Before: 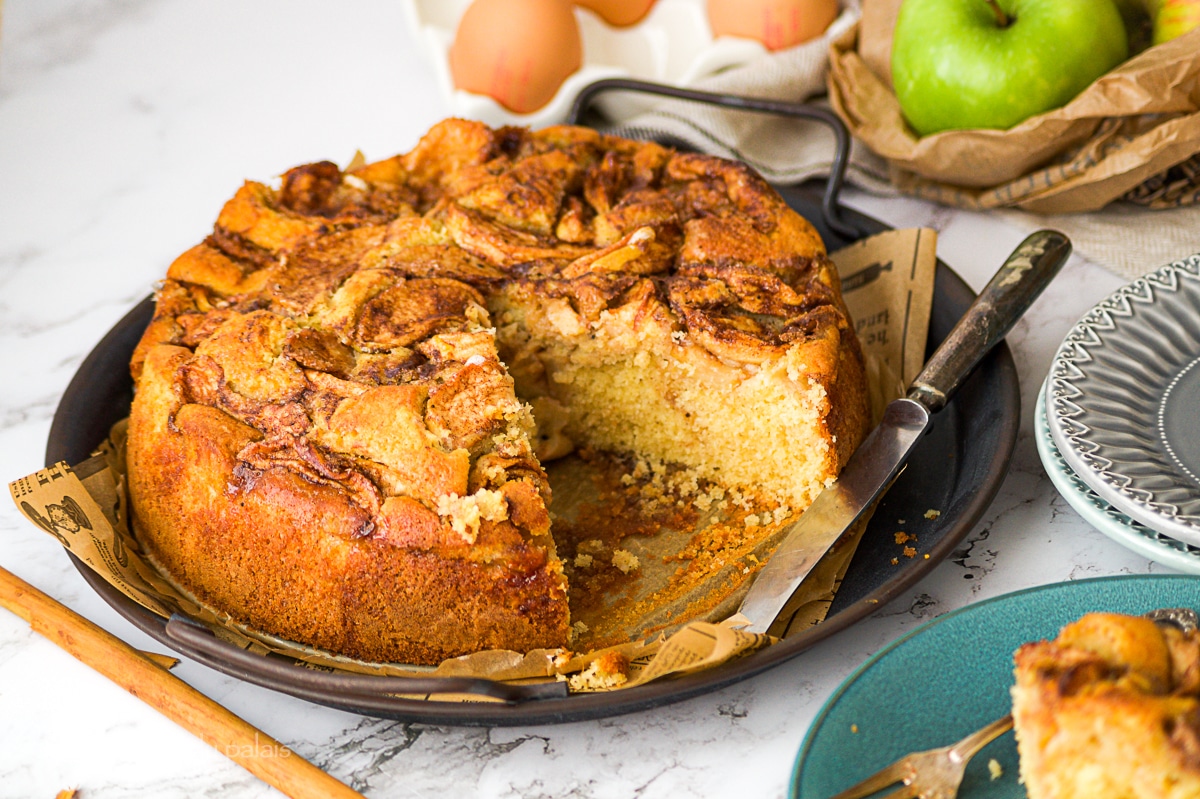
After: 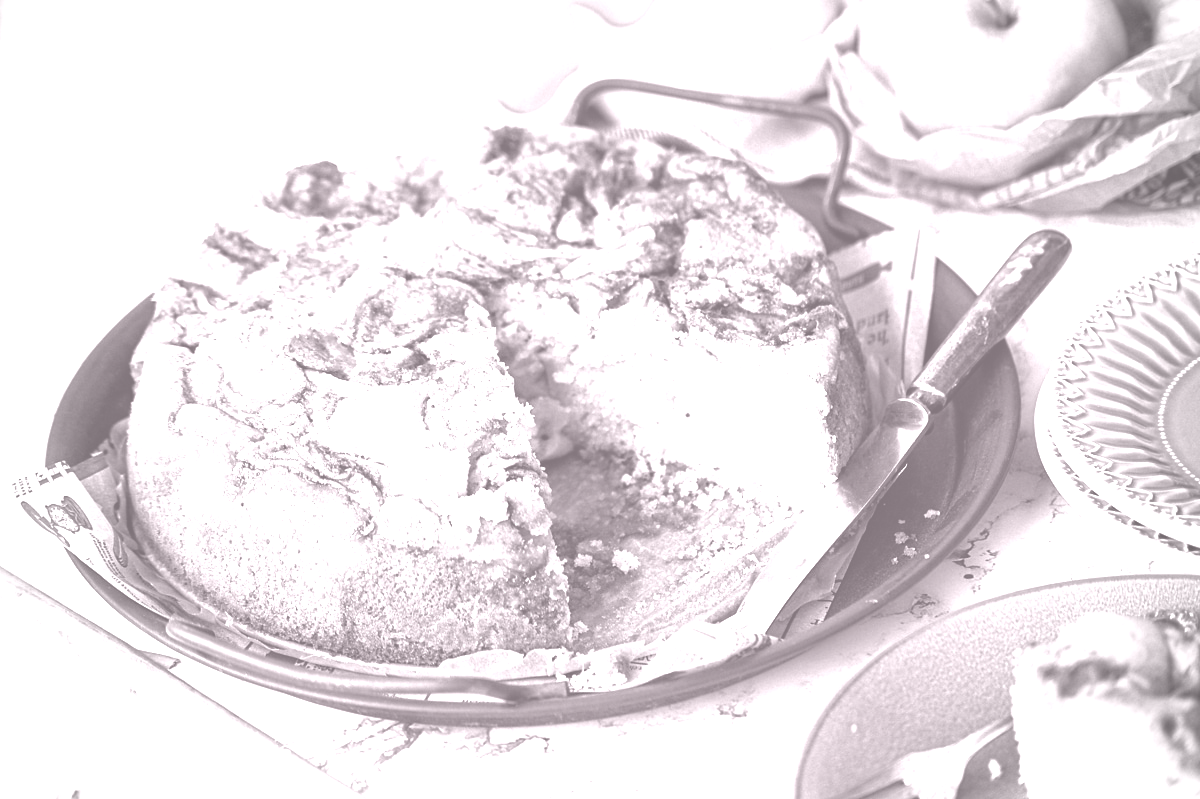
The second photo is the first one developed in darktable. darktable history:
color balance rgb: linear chroma grading › shadows -40%, linear chroma grading › highlights 40%, linear chroma grading › global chroma 45%, linear chroma grading › mid-tones -30%, perceptual saturation grading › global saturation 55%, perceptual saturation grading › highlights -50%, perceptual saturation grading › mid-tones 40%, perceptual saturation grading › shadows 30%, perceptual brilliance grading › global brilliance 20%, perceptual brilliance grading › shadows -40%, global vibrance 35%
colorize: hue 25.2°, saturation 83%, source mix 82%, lightness 79%, version 1
vignetting: fall-off start 71.74%
